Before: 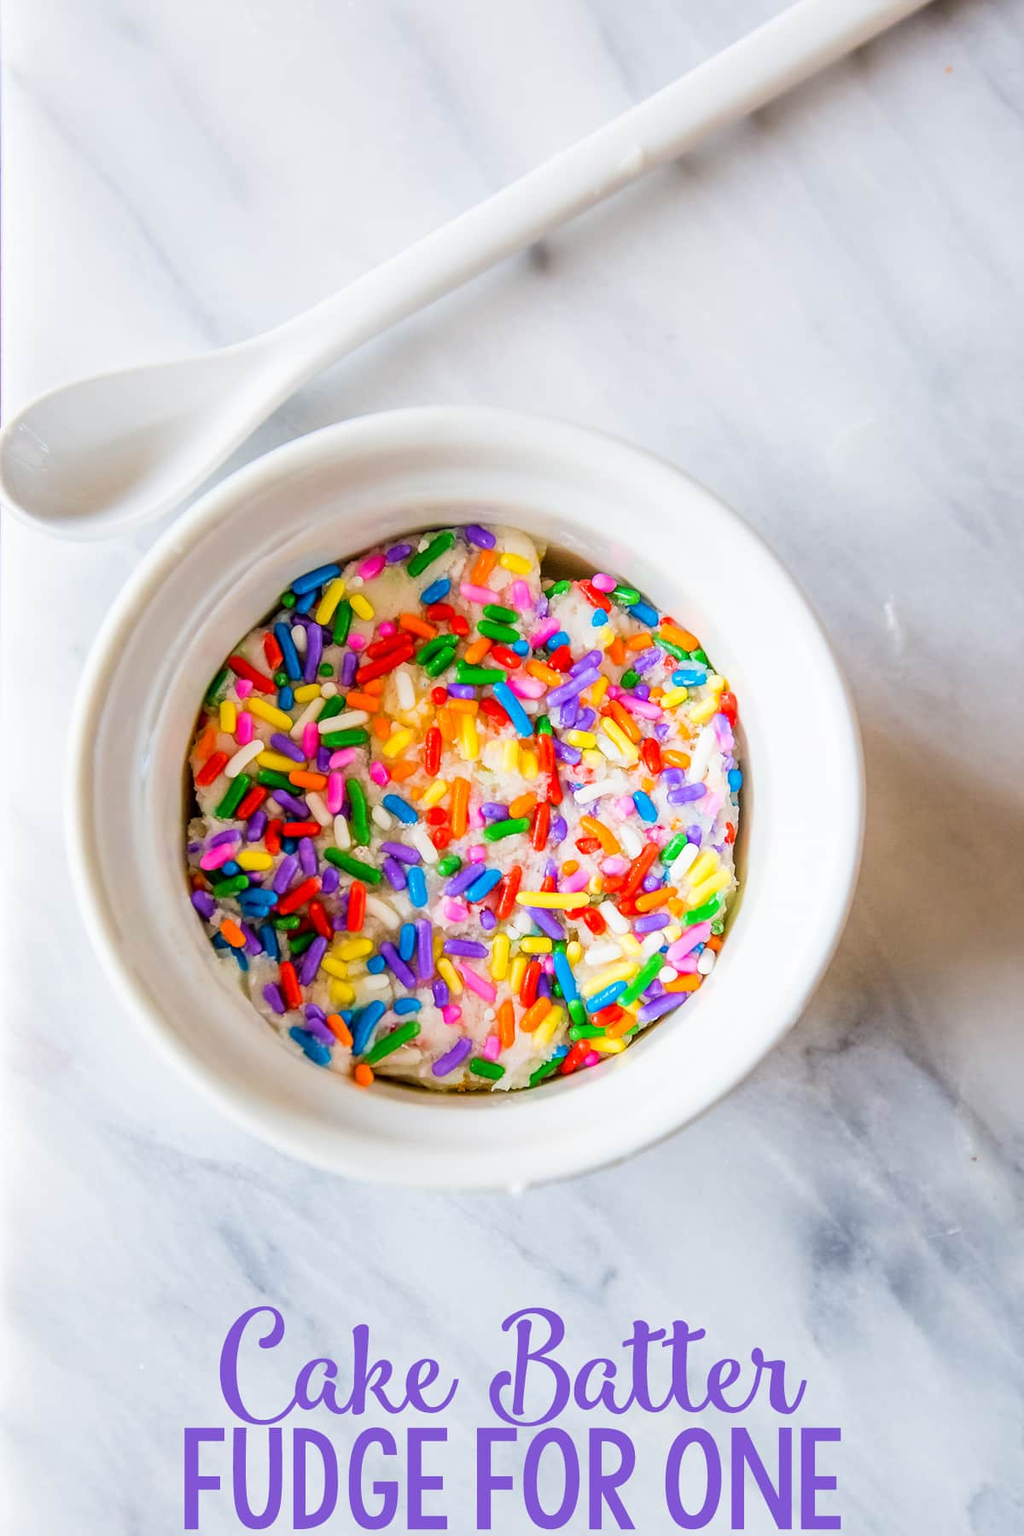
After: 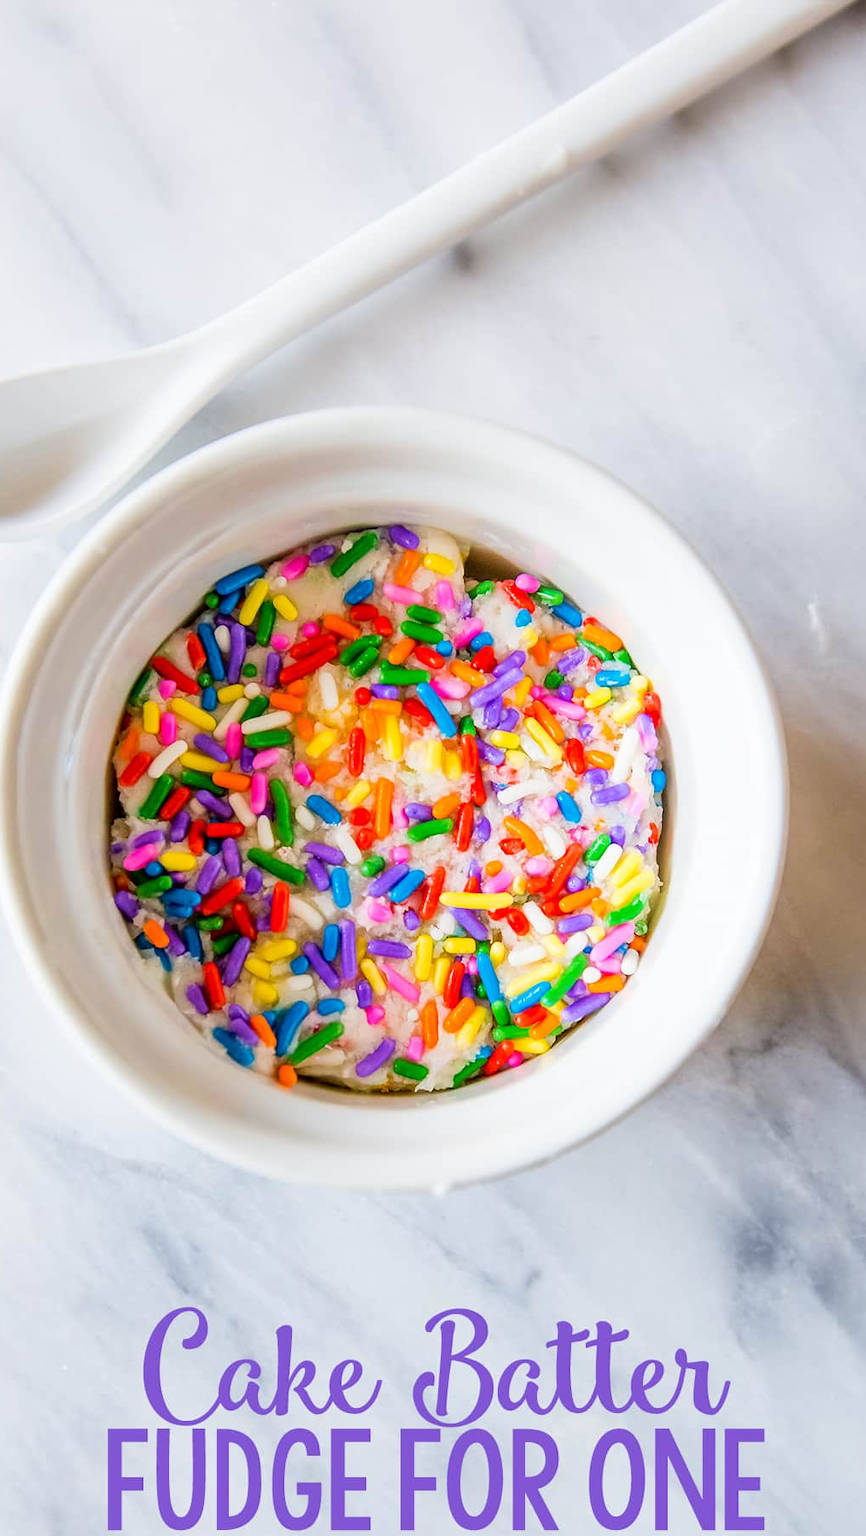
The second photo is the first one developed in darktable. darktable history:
crop: left 7.53%, right 7.822%
